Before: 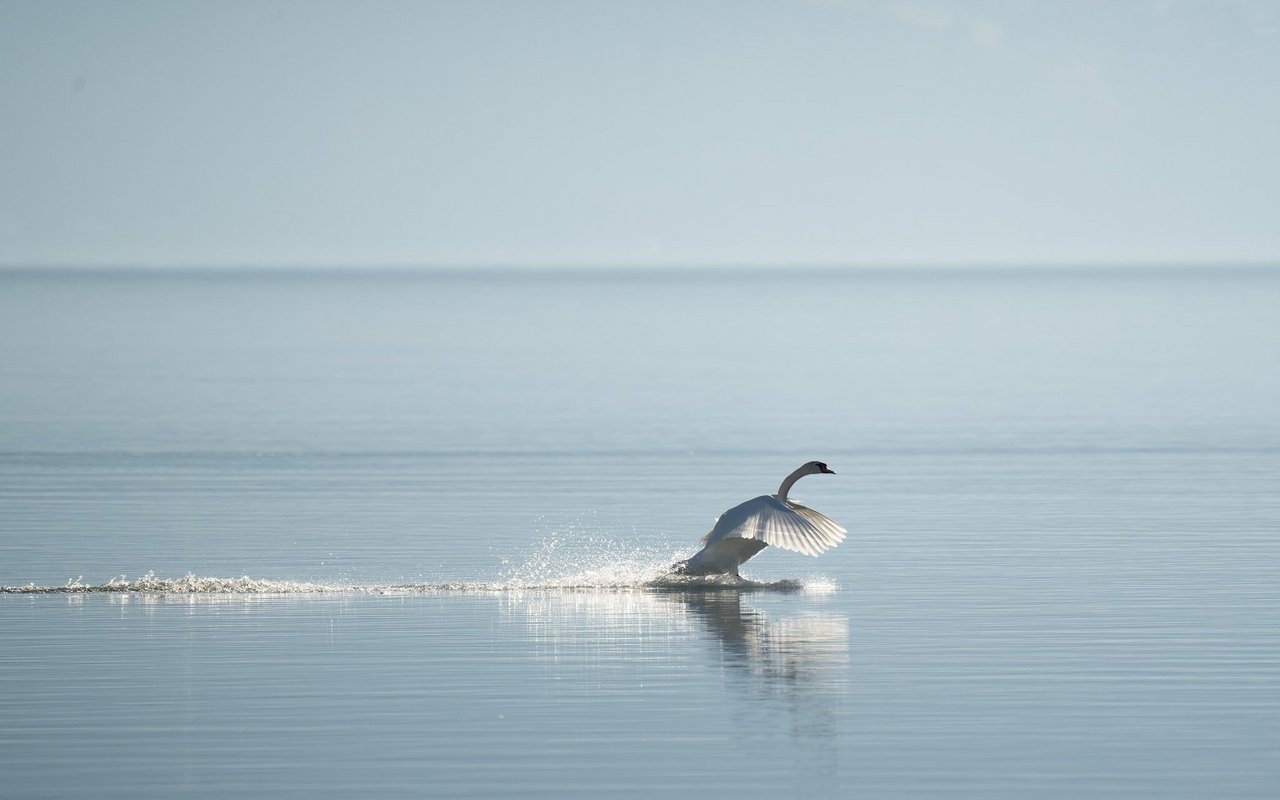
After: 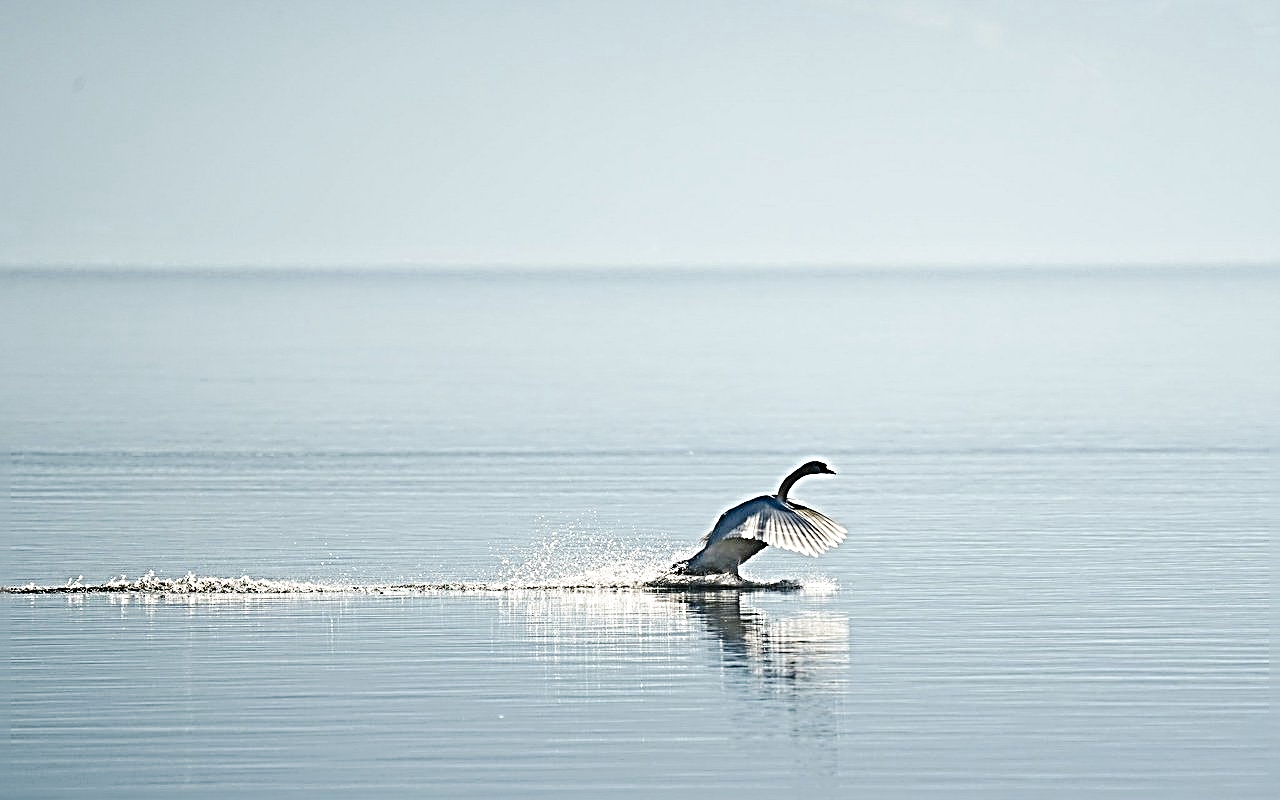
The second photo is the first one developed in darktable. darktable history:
sharpen: radius 4.05, amount 1.998
color calibration: x 0.343, y 0.357, temperature 5116.27 K
tone curve: curves: ch0 [(0, 0) (0.003, 0.003) (0.011, 0.005) (0.025, 0.008) (0.044, 0.012) (0.069, 0.02) (0.1, 0.031) (0.136, 0.047) (0.177, 0.088) (0.224, 0.141) (0.277, 0.222) (0.335, 0.32) (0.399, 0.422) (0.468, 0.523) (0.543, 0.623) (0.623, 0.716) (0.709, 0.796) (0.801, 0.88) (0.898, 0.958) (1, 1)], preserve colors none
